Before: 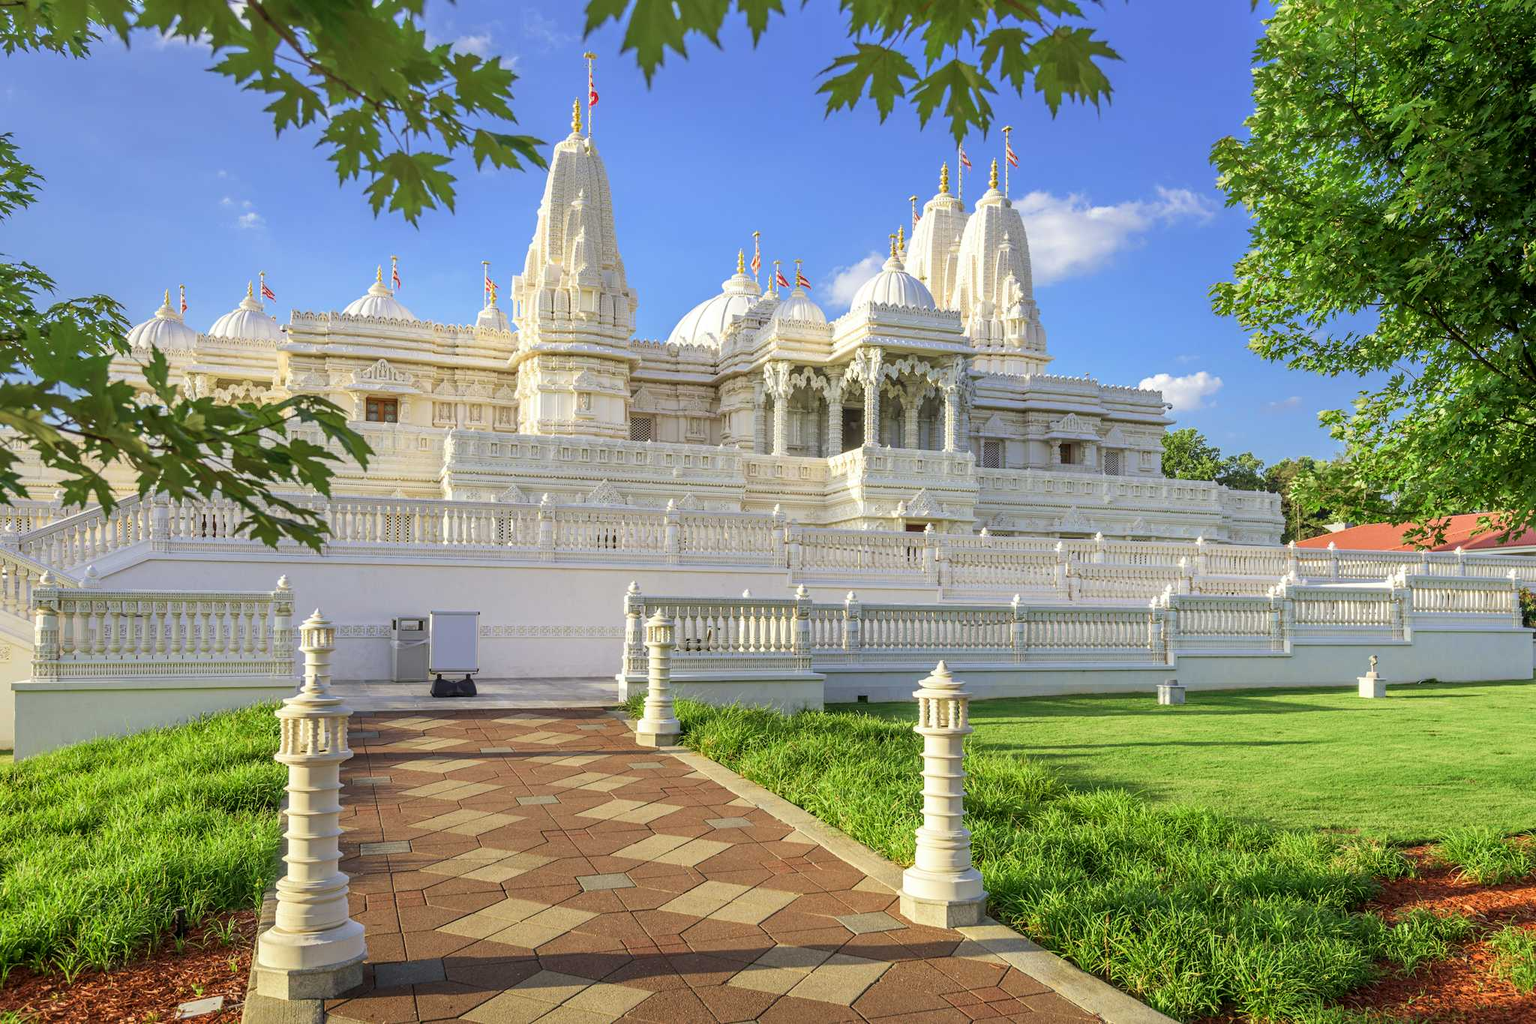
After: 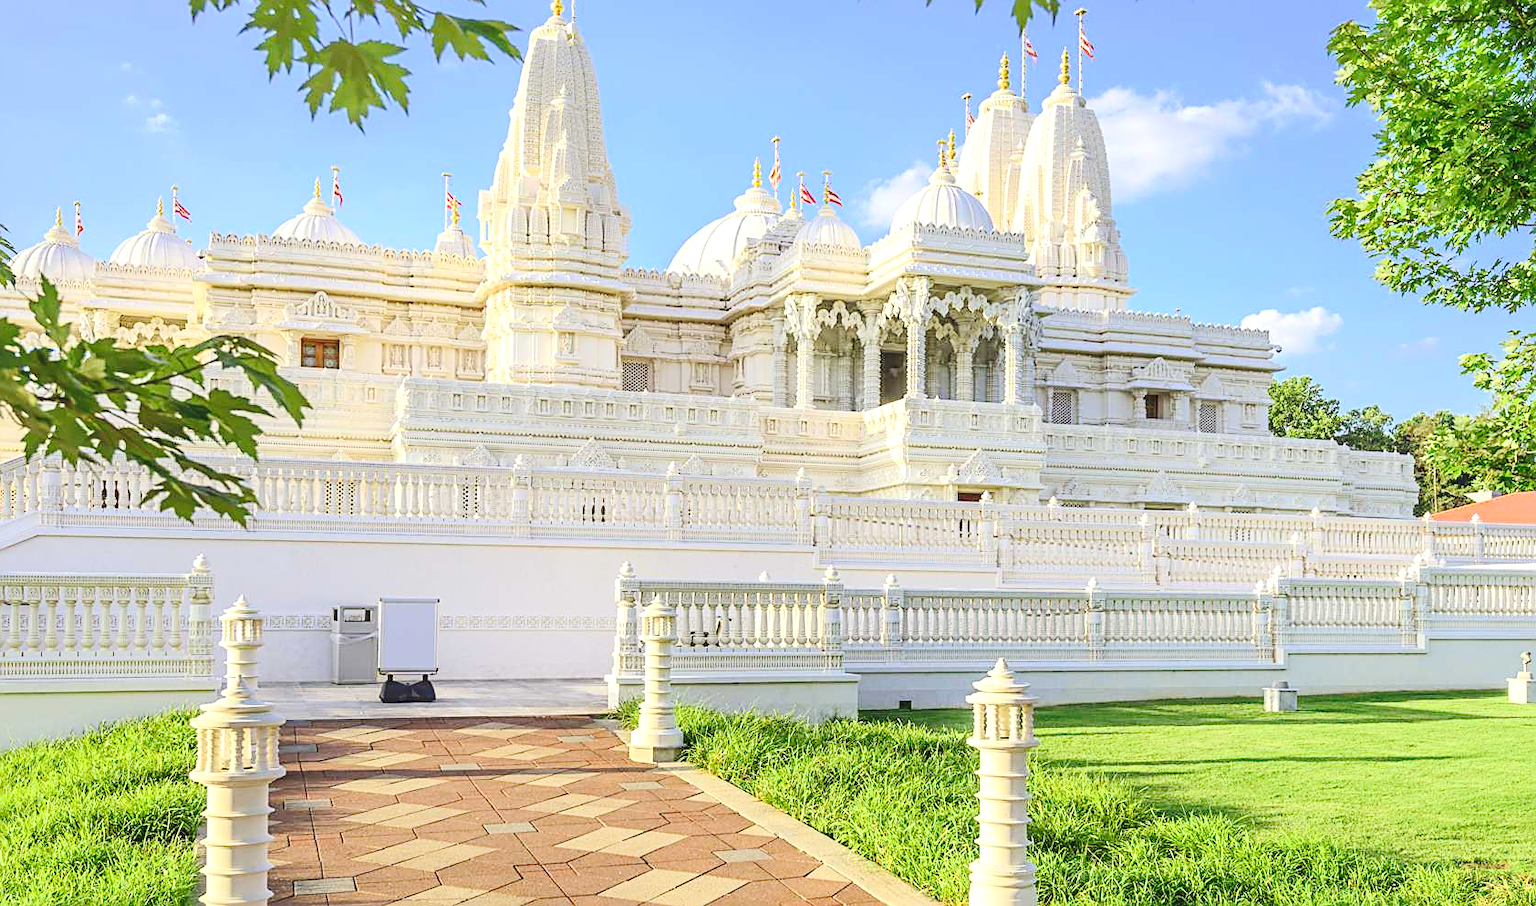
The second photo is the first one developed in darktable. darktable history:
sharpen: on, module defaults
tone curve: curves: ch0 [(0, 0) (0.003, 0.068) (0.011, 0.079) (0.025, 0.092) (0.044, 0.107) (0.069, 0.121) (0.1, 0.134) (0.136, 0.16) (0.177, 0.198) (0.224, 0.242) (0.277, 0.312) (0.335, 0.384) (0.399, 0.461) (0.468, 0.539) (0.543, 0.622) (0.623, 0.691) (0.709, 0.763) (0.801, 0.833) (0.898, 0.909) (1, 1)], preserve colors none
tone equalizer: edges refinement/feathering 500, mask exposure compensation -1.57 EV, preserve details no
exposure: exposure 0.203 EV, compensate exposure bias true, compensate highlight preservation false
crop: left 7.748%, top 11.708%, right 10.022%, bottom 15.467%
contrast brightness saturation: contrast 0.204, brightness 0.169, saturation 0.218
